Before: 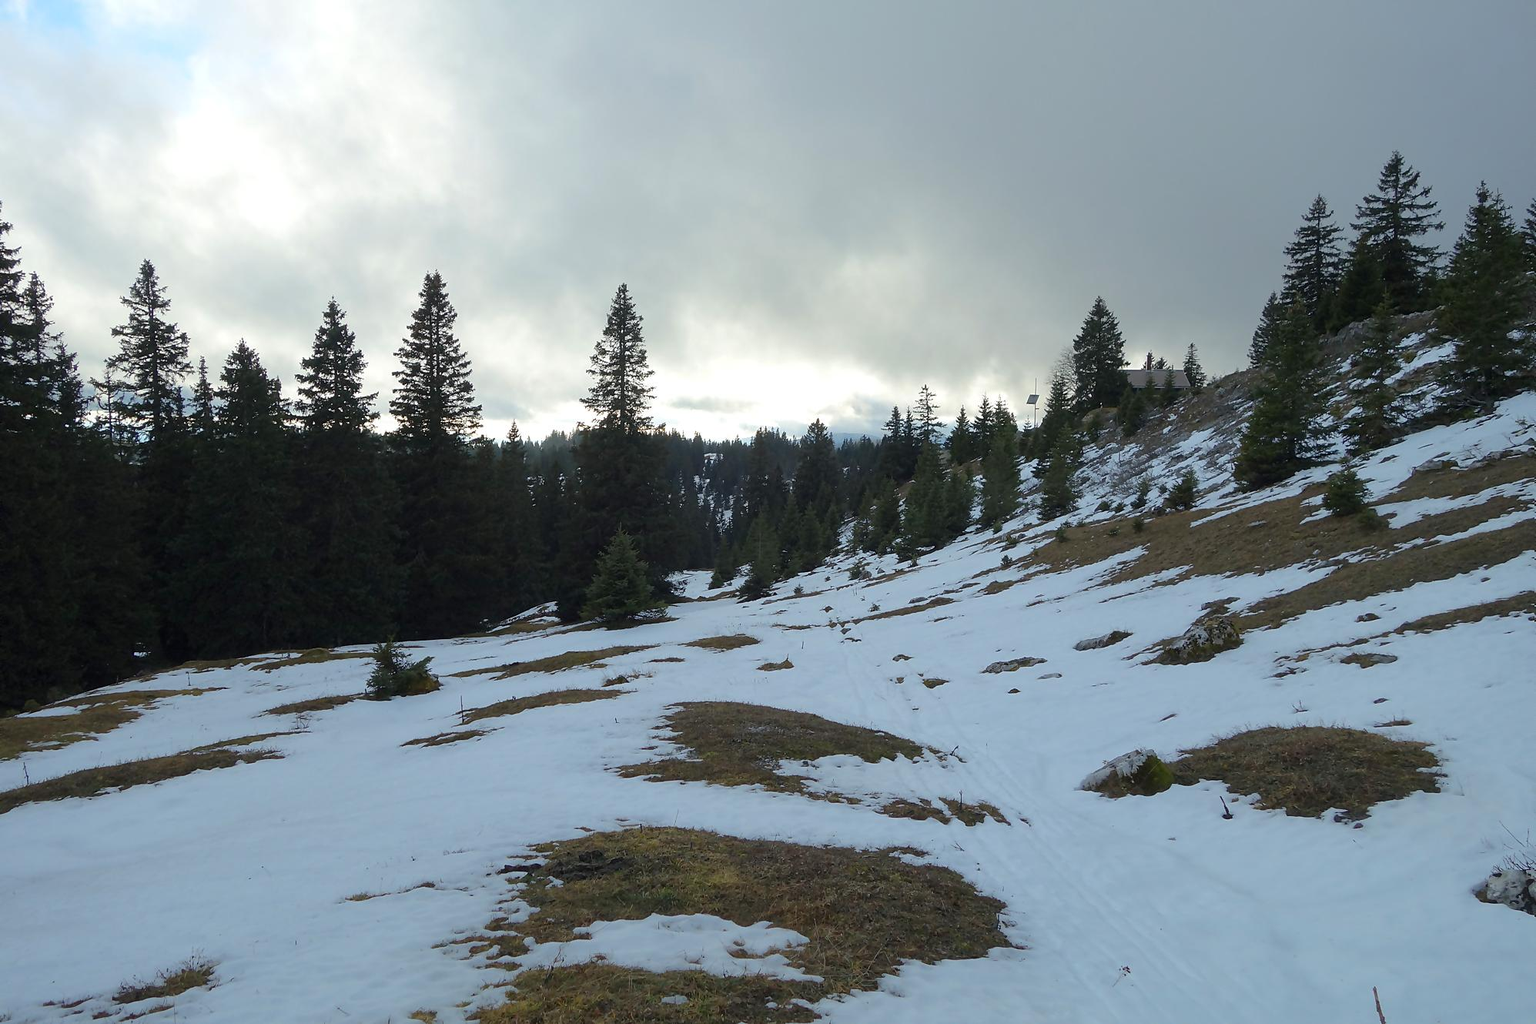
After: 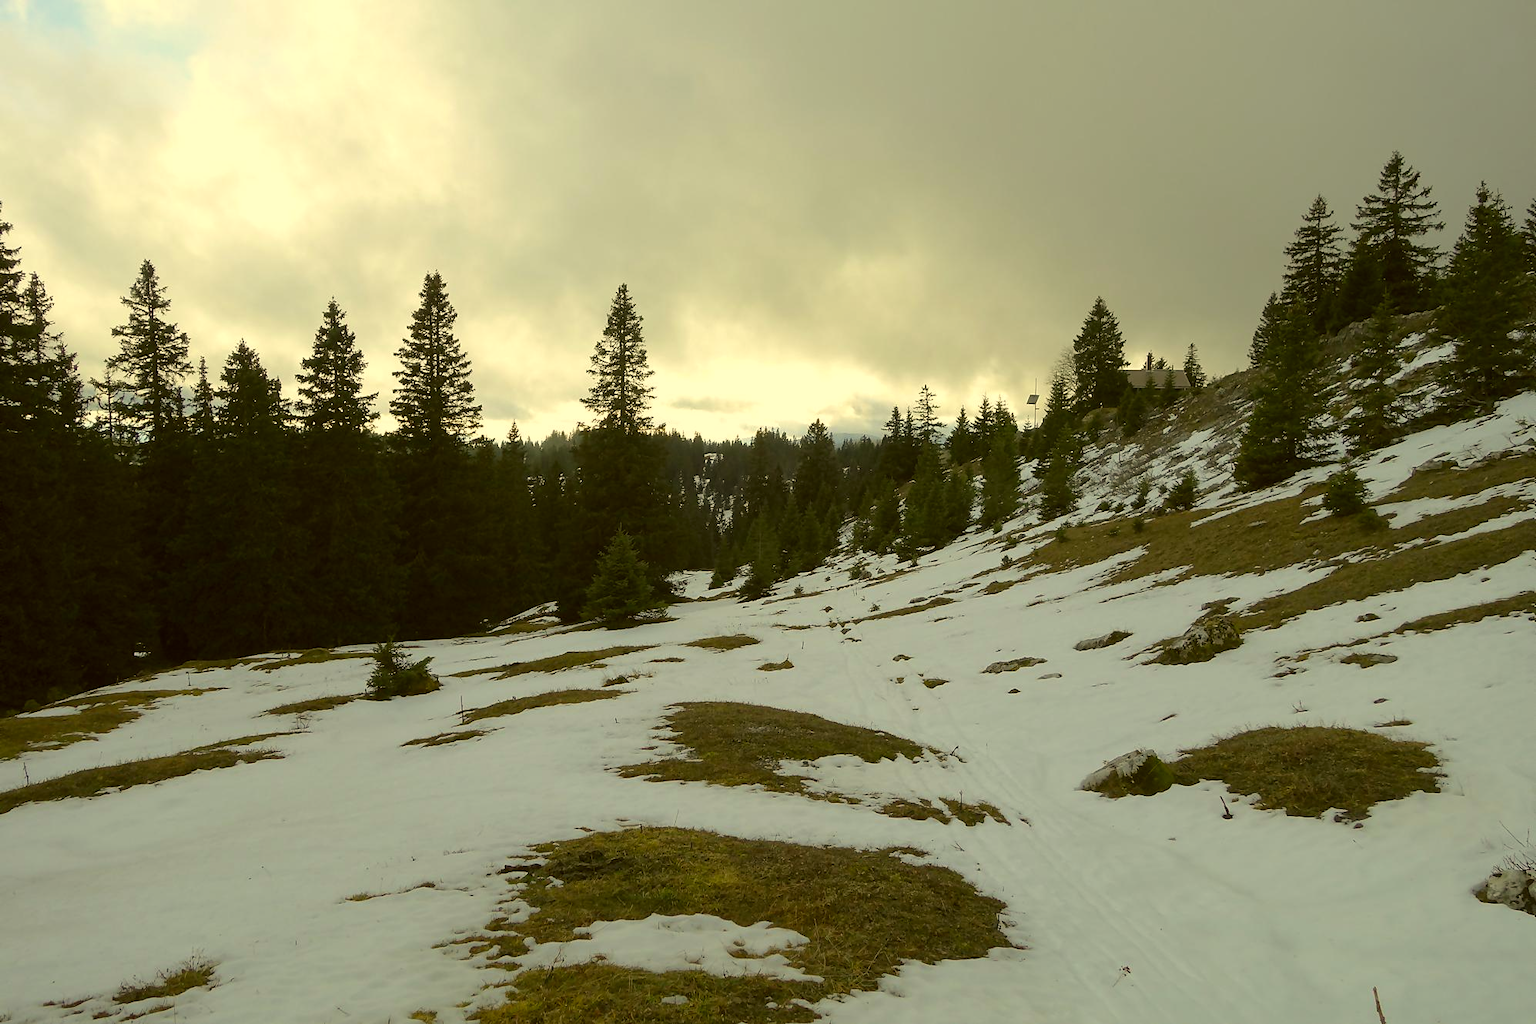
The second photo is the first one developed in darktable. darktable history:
color correction: highlights a* 0.096, highlights b* 28.99, shadows a* -0.167, shadows b* 21.08
